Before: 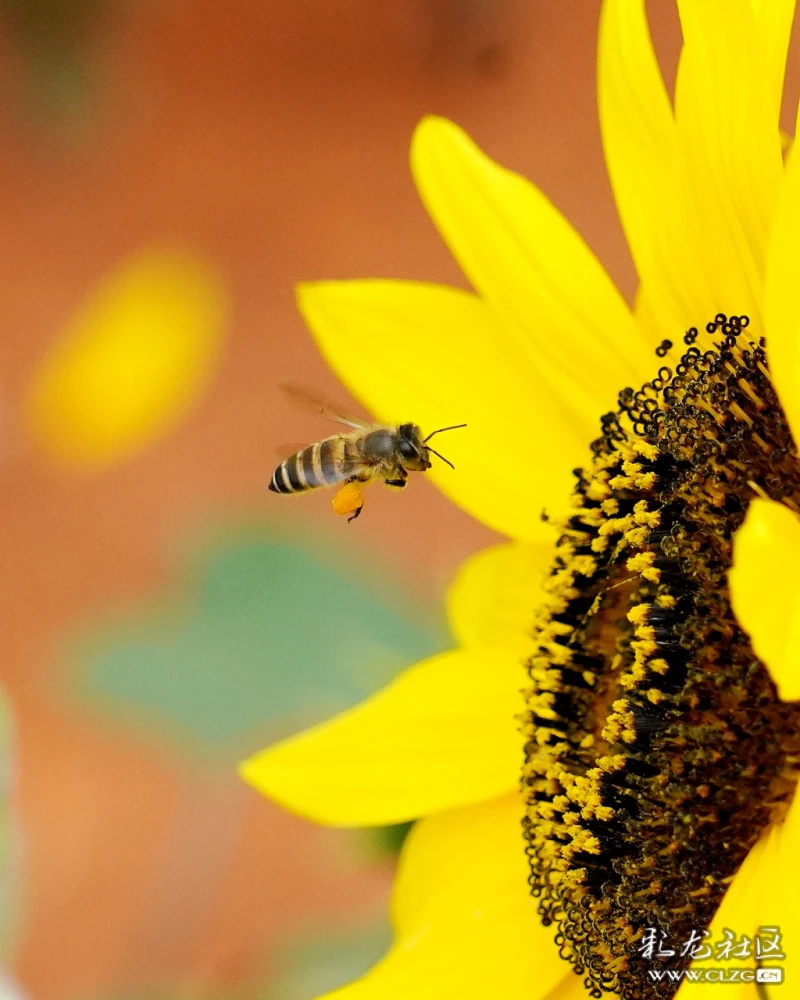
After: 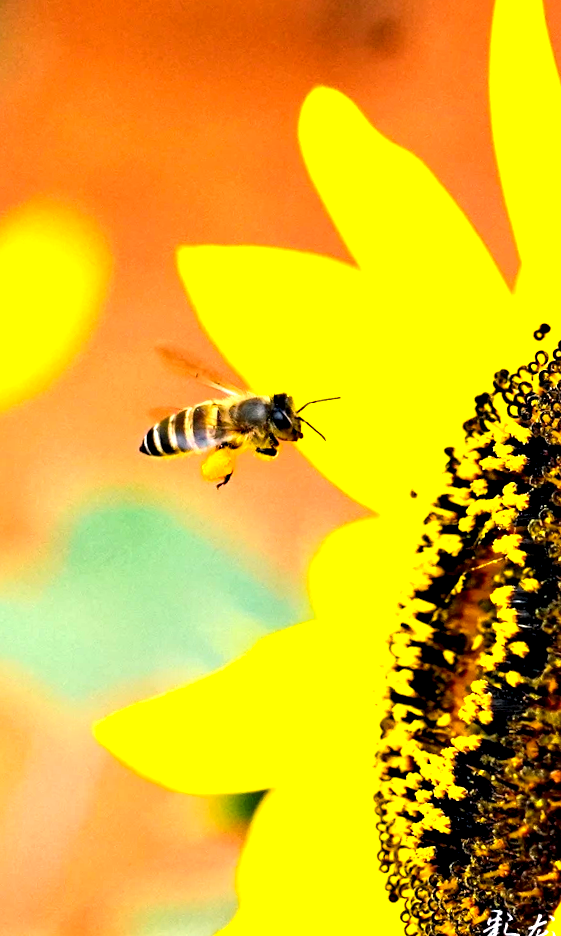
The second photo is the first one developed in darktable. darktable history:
crop and rotate: angle -3.13°, left 14.025%, top 0.038%, right 11.067%, bottom 0.031%
exposure: black level correction 0, exposure 1.2 EV, compensate exposure bias true, compensate highlight preservation false
color calibration: illuminant custom, x 0.348, y 0.364, temperature 4928.69 K
color balance rgb: highlights gain › chroma 2.025%, highlights gain › hue 72.72°, perceptual saturation grading › global saturation 15.035%
contrast equalizer: y [[0.6 ×6], [0.55 ×6], [0 ×6], [0 ×6], [0 ×6]]
